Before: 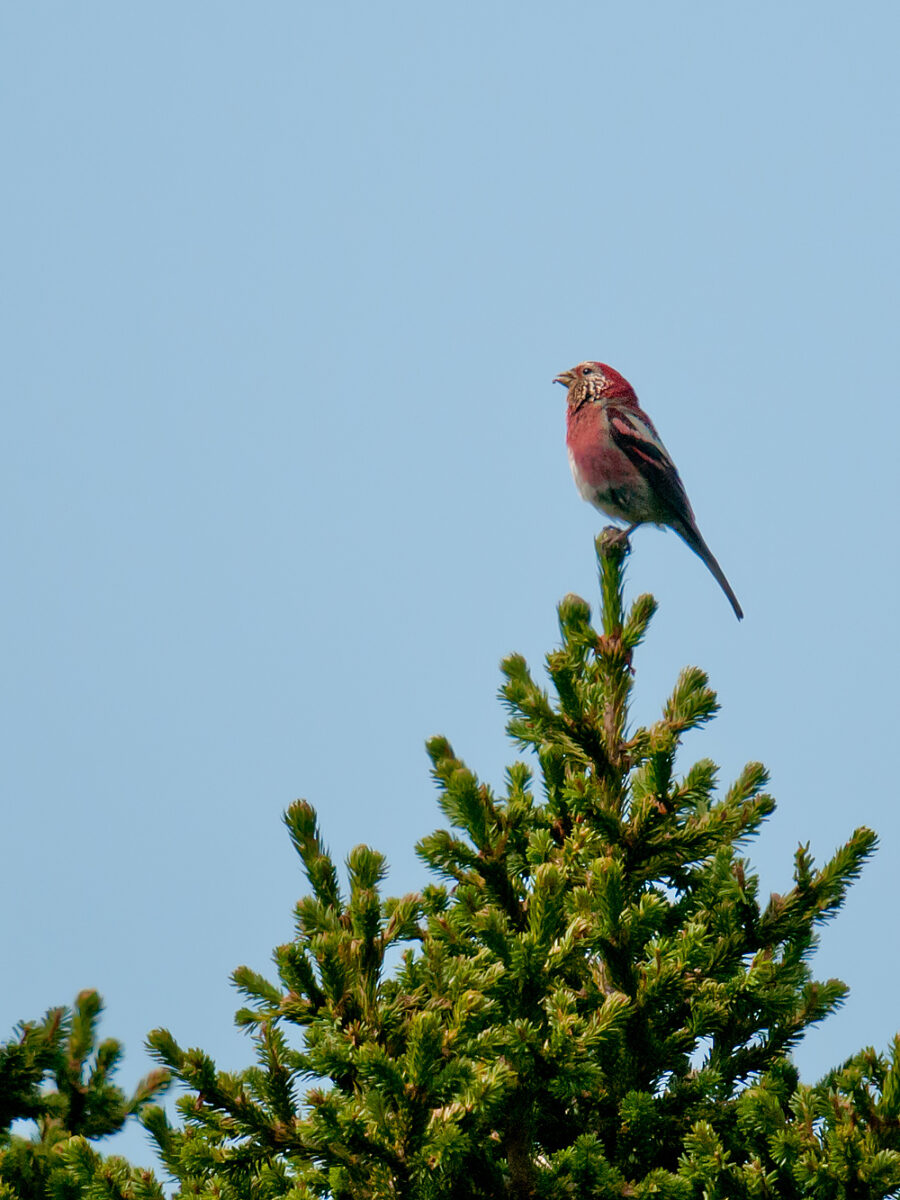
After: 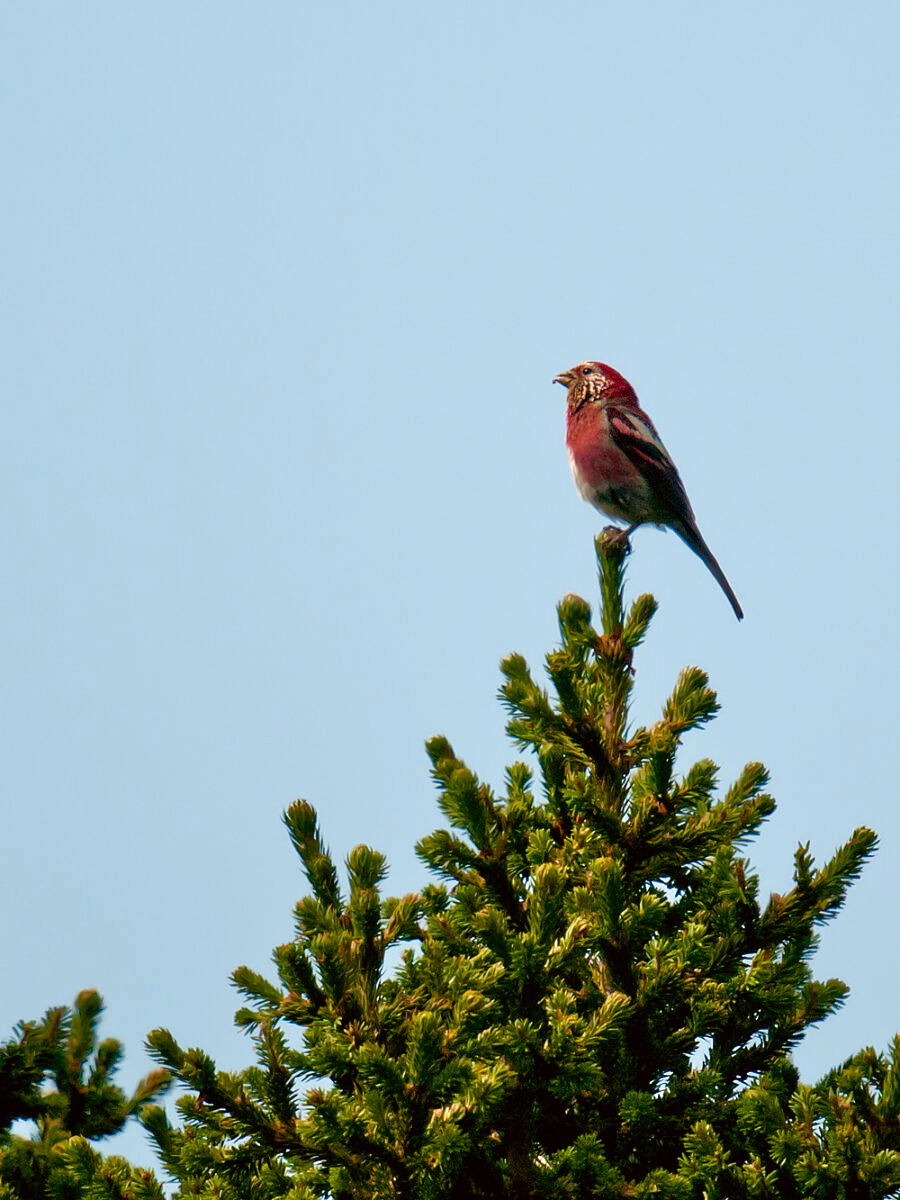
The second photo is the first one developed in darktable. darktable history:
color balance rgb: highlights gain › chroma 3.76%, highlights gain › hue 58.07°, perceptual saturation grading › global saturation 9.28%, perceptual saturation grading › highlights -12.845%, perceptual saturation grading › mid-tones 14.705%, perceptual saturation grading › shadows 22.085%, perceptual brilliance grading › highlights 14.414%, perceptual brilliance grading › mid-tones -6.003%, perceptual brilliance grading › shadows -26.358%, global vibrance 20%
color correction: highlights a* -2.72, highlights b* -2.15, shadows a* 2.22, shadows b* 2.65
